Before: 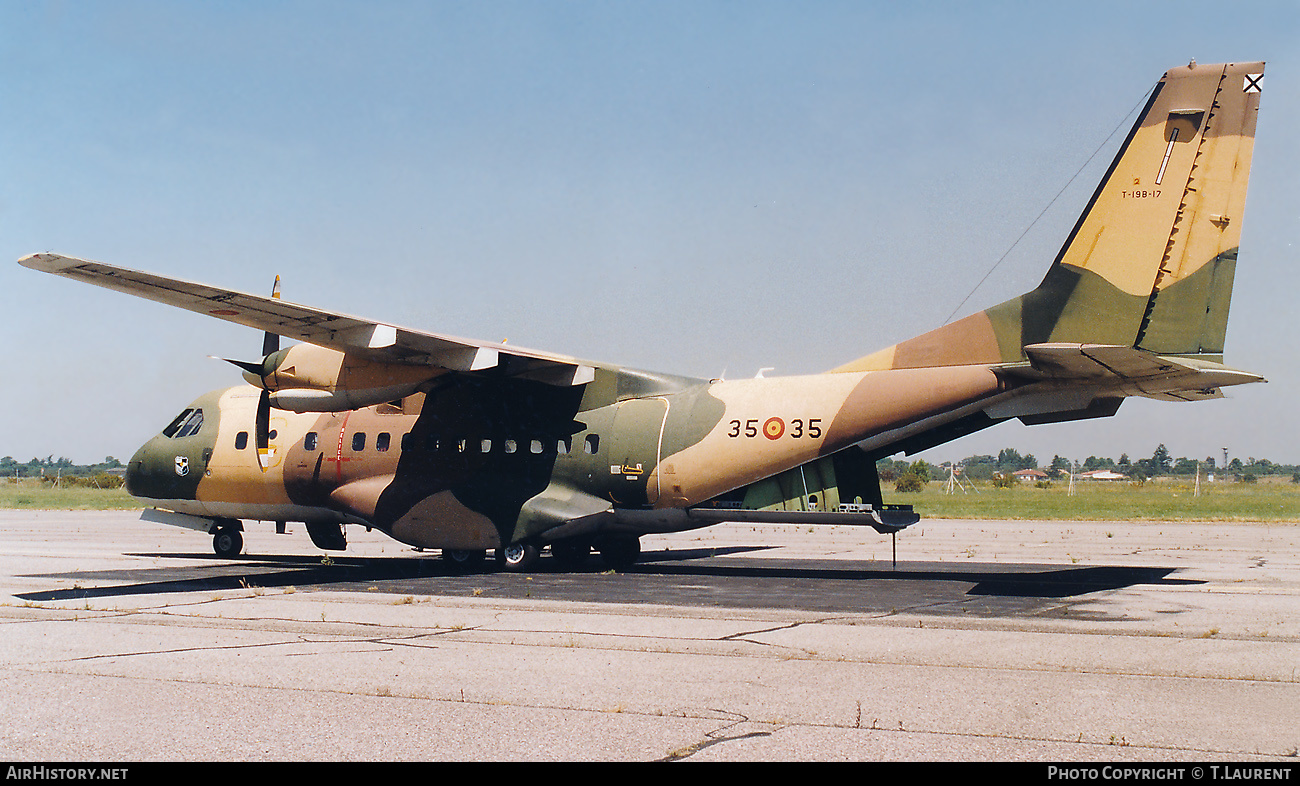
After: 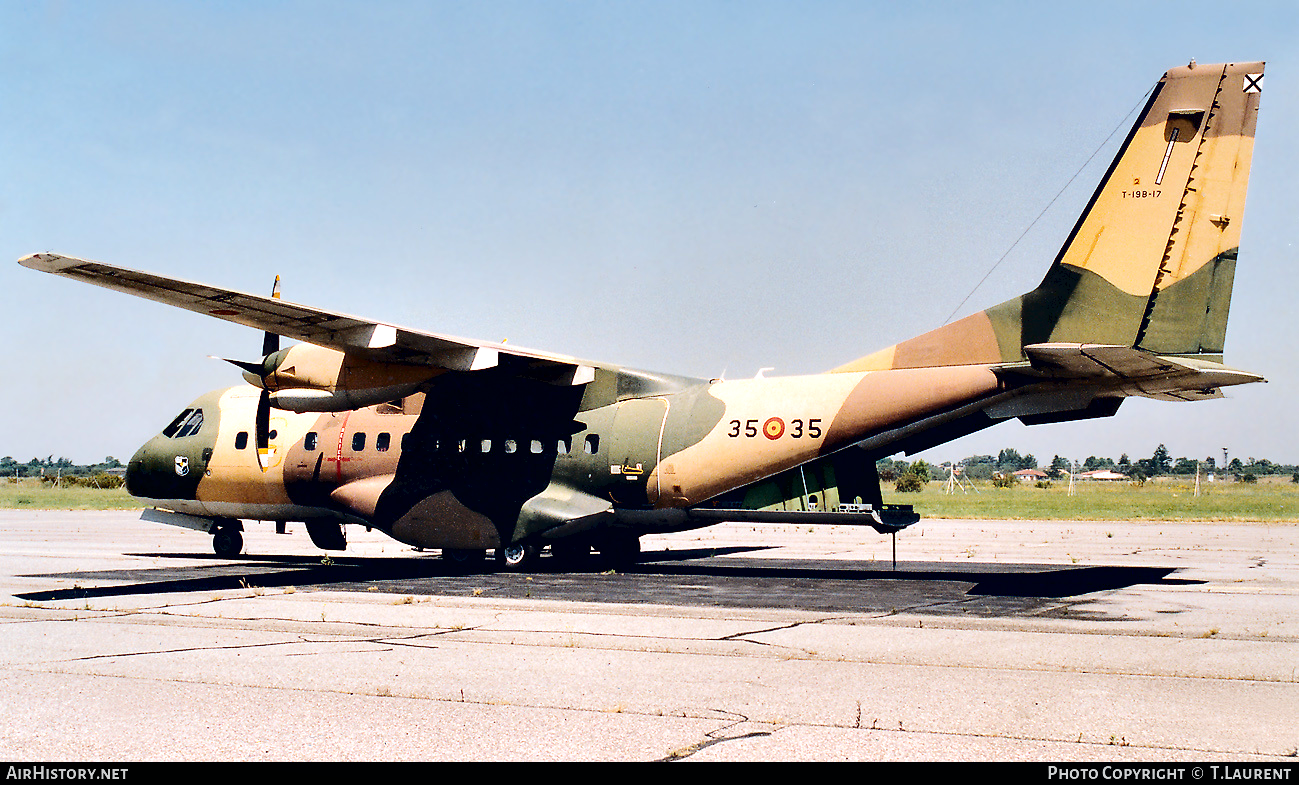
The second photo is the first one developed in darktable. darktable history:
contrast equalizer: octaves 7, y [[0.6 ×6], [0.55 ×6], [0 ×6], [0 ×6], [0 ×6]]
crop and rotate: left 0.067%, bottom 0.014%
tone curve: curves: ch0 [(0, 0) (0.003, 0.036) (0.011, 0.039) (0.025, 0.039) (0.044, 0.043) (0.069, 0.05) (0.1, 0.072) (0.136, 0.102) (0.177, 0.144) (0.224, 0.204) (0.277, 0.288) (0.335, 0.384) (0.399, 0.477) (0.468, 0.575) (0.543, 0.652) (0.623, 0.724) (0.709, 0.785) (0.801, 0.851) (0.898, 0.915) (1, 1)], color space Lab, independent channels, preserve colors none
